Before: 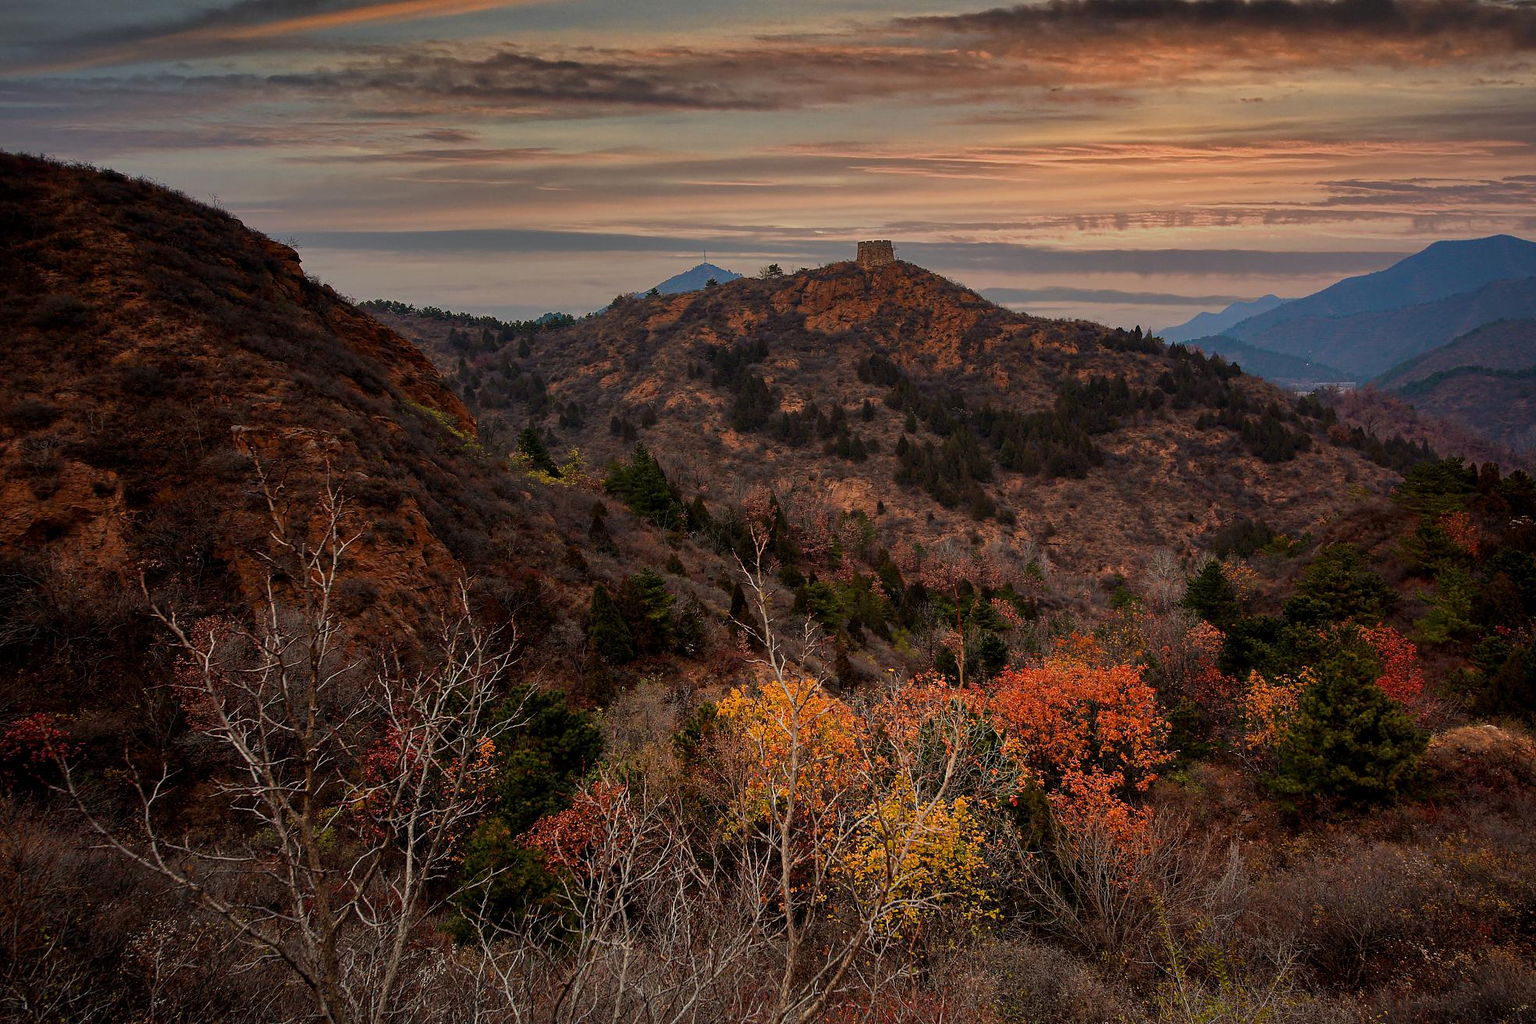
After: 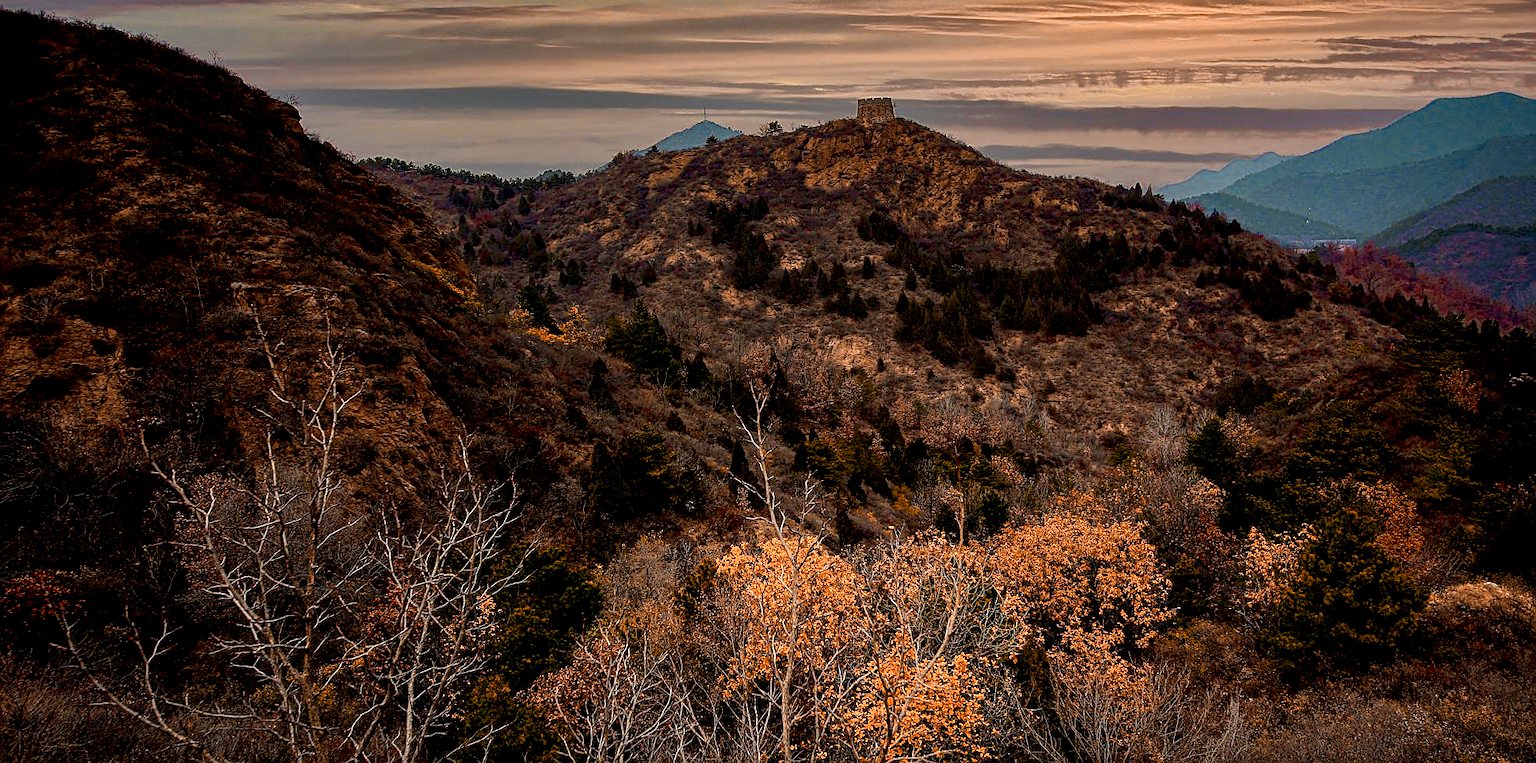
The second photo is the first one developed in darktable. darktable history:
color balance rgb: shadows lift › luminance -10.081%, shadows lift › chroma 0.985%, shadows lift › hue 115.96°, perceptual saturation grading › global saturation 20%, perceptual saturation grading › highlights -25.805%, perceptual saturation grading › shadows 24.47%, global vibrance 20%
local contrast: on, module defaults
exposure: black level correction 0.006, compensate exposure bias true, compensate highlight preservation false
sharpen: on, module defaults
crop: top 13.975%, bottom 11.476%
levels: mode automatic
tone equalizer: -8 EV -0.001 EV, -7 EV 0.005 EV, -6 EV -0.017 EV, -5 EV 0.018 EV, -4 EV -0.022 EV, -3 EV 0.012 EV, -2 EV -0.053 EV, -1 EV -0.305 EV, +0 EV -0.586 EV
color zones: curves: ch0 [(0.009, 0.528) (0.136, 0.6) (0.255, 0.586) (0.39, 0.528) (0.522, 0.584) (0.686, 0.736) (0.849, 0.561)]; ch1 [(0.045, 0.781) (0.14, 0.416) (0.257, 0.695) (0.442, 0.032) (0.738, 0.338) (0.818, 0.632) (0.891, 0.741) (1, 0.704)]; ch2 [(0, 0.667) (0.141, 0.52) (0.26, 0.37) (0.474, 0.432) (0.743, 0.286)]
